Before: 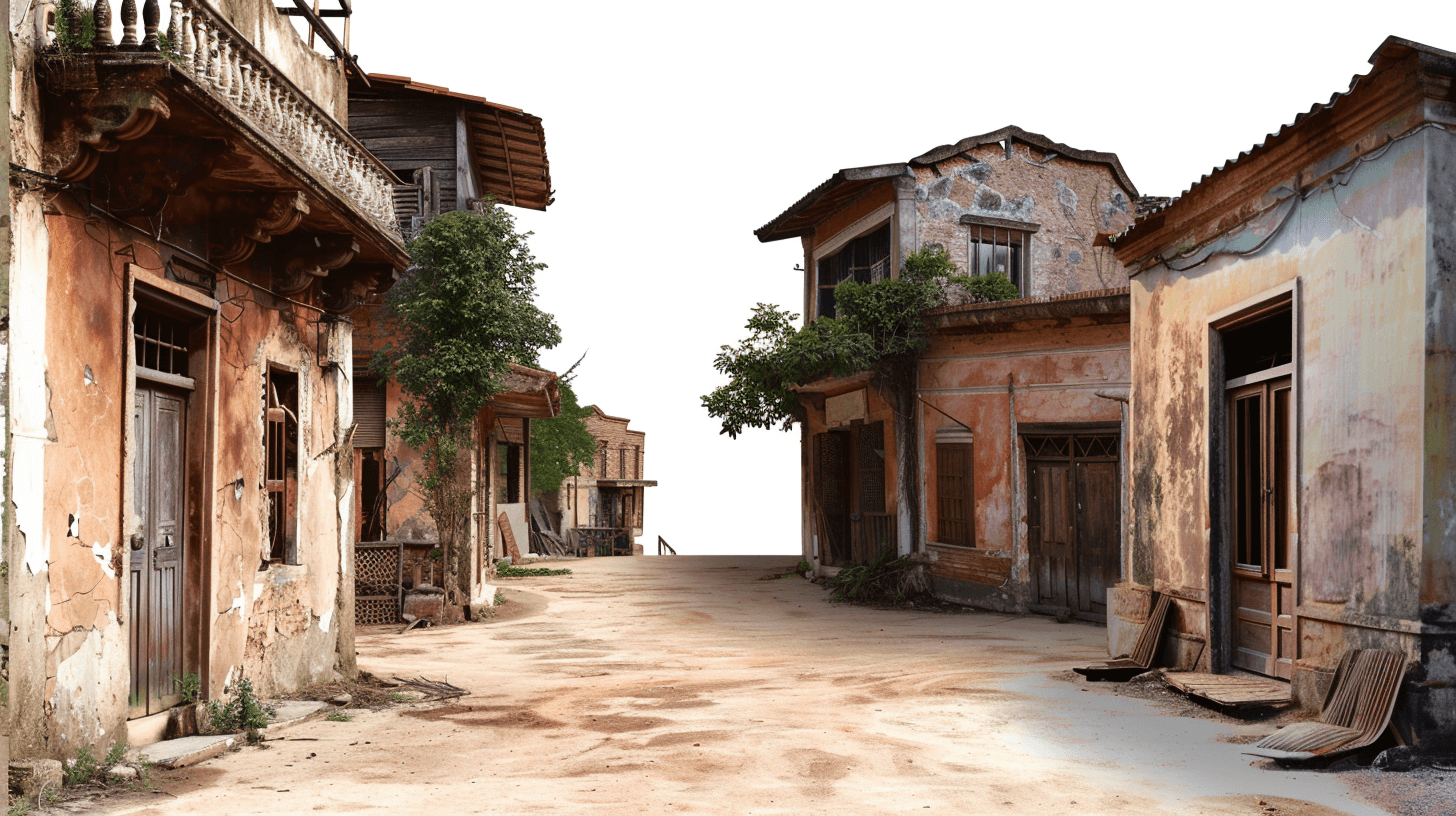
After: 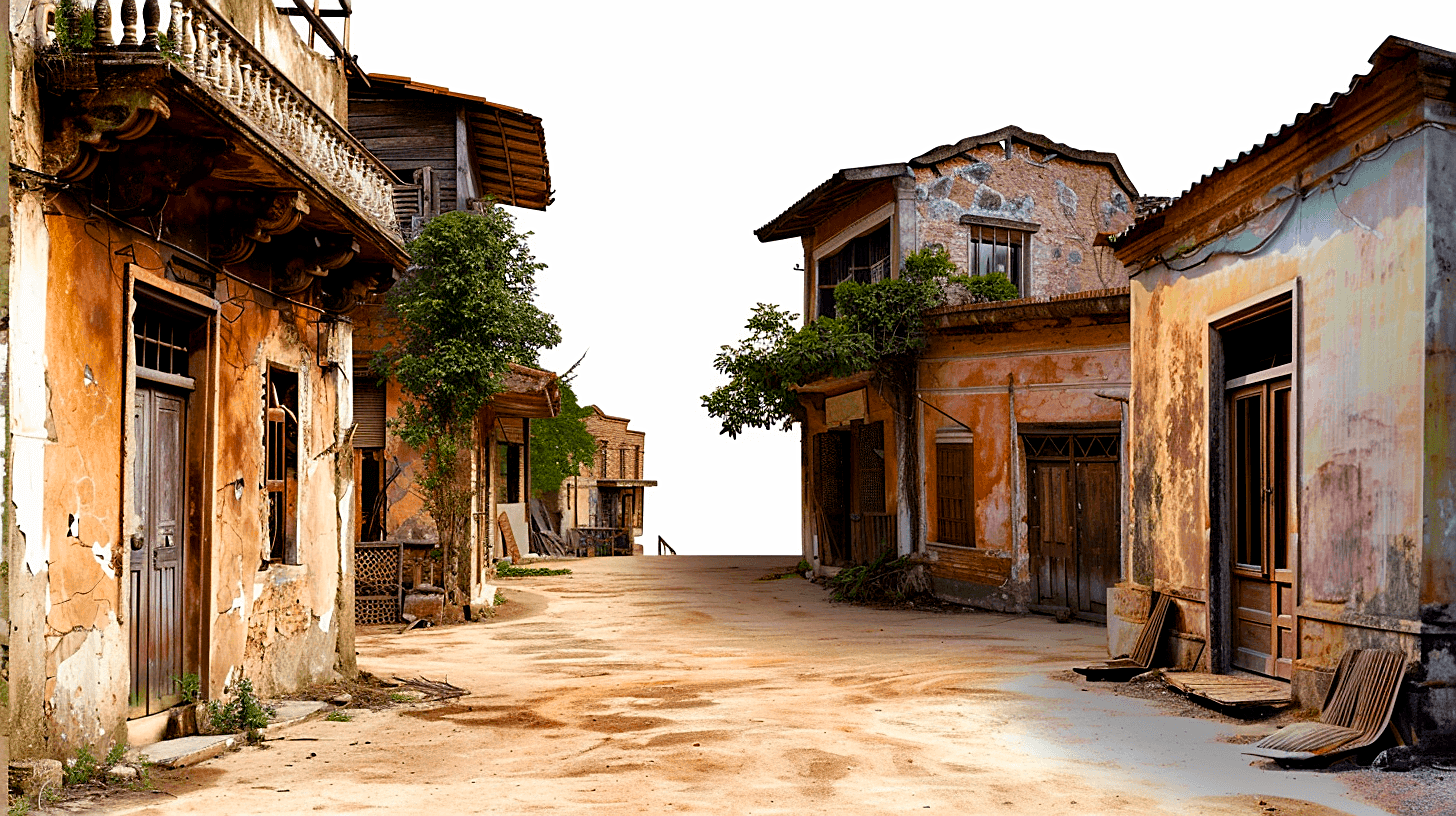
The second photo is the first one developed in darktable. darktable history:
sharpen: on, module defaults
color balance rgb: shadows lift › luminance 0.869%, shadows lift › chroma 0.434%, shadows lift › hue 20.13°, global offset › luminance -0.509%, linear chroma grading › global chroma 19.824%, perceptual saturation grading › global saturation 37.161%
shadows and highlights: shadows 37.69, highlights -28, soften with gaussian
